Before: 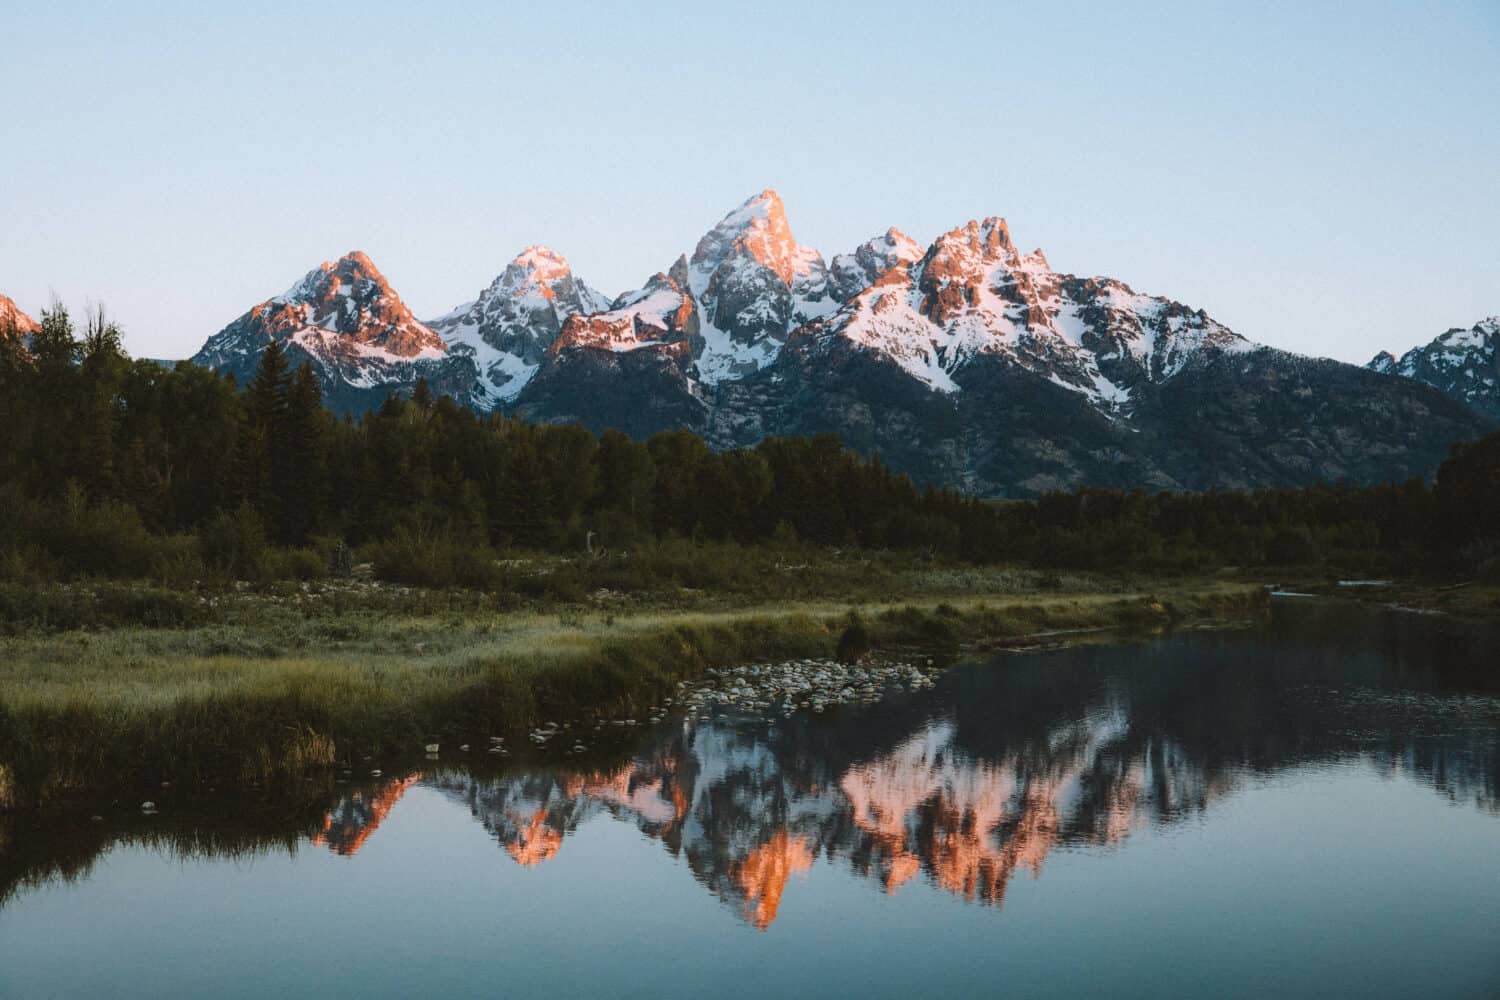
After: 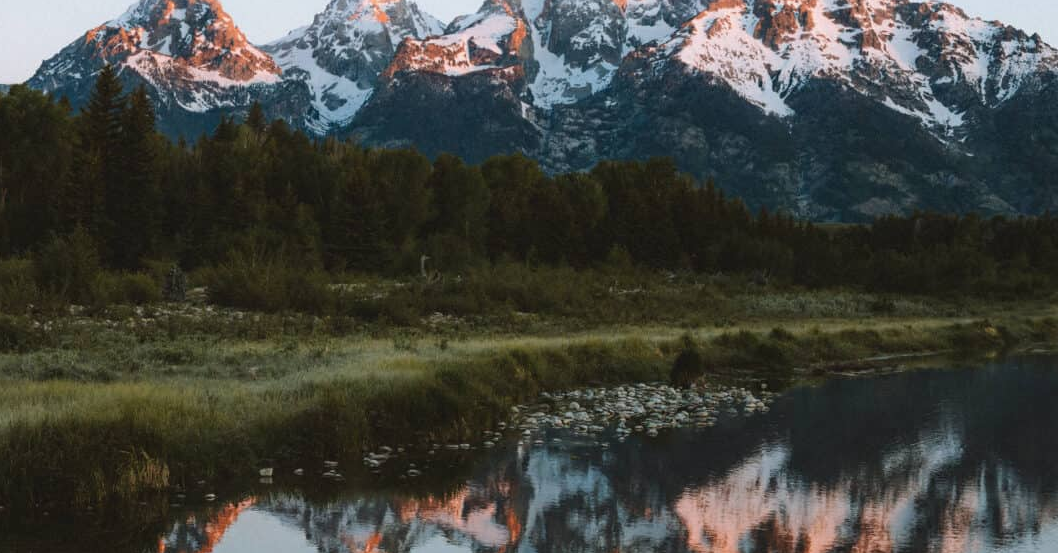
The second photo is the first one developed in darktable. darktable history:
crop: left 11.123%, top 27.61%, right 18.3%, bottom 17.034%
exposure: exposure -0.01 EV, compensate highlight preservation false
